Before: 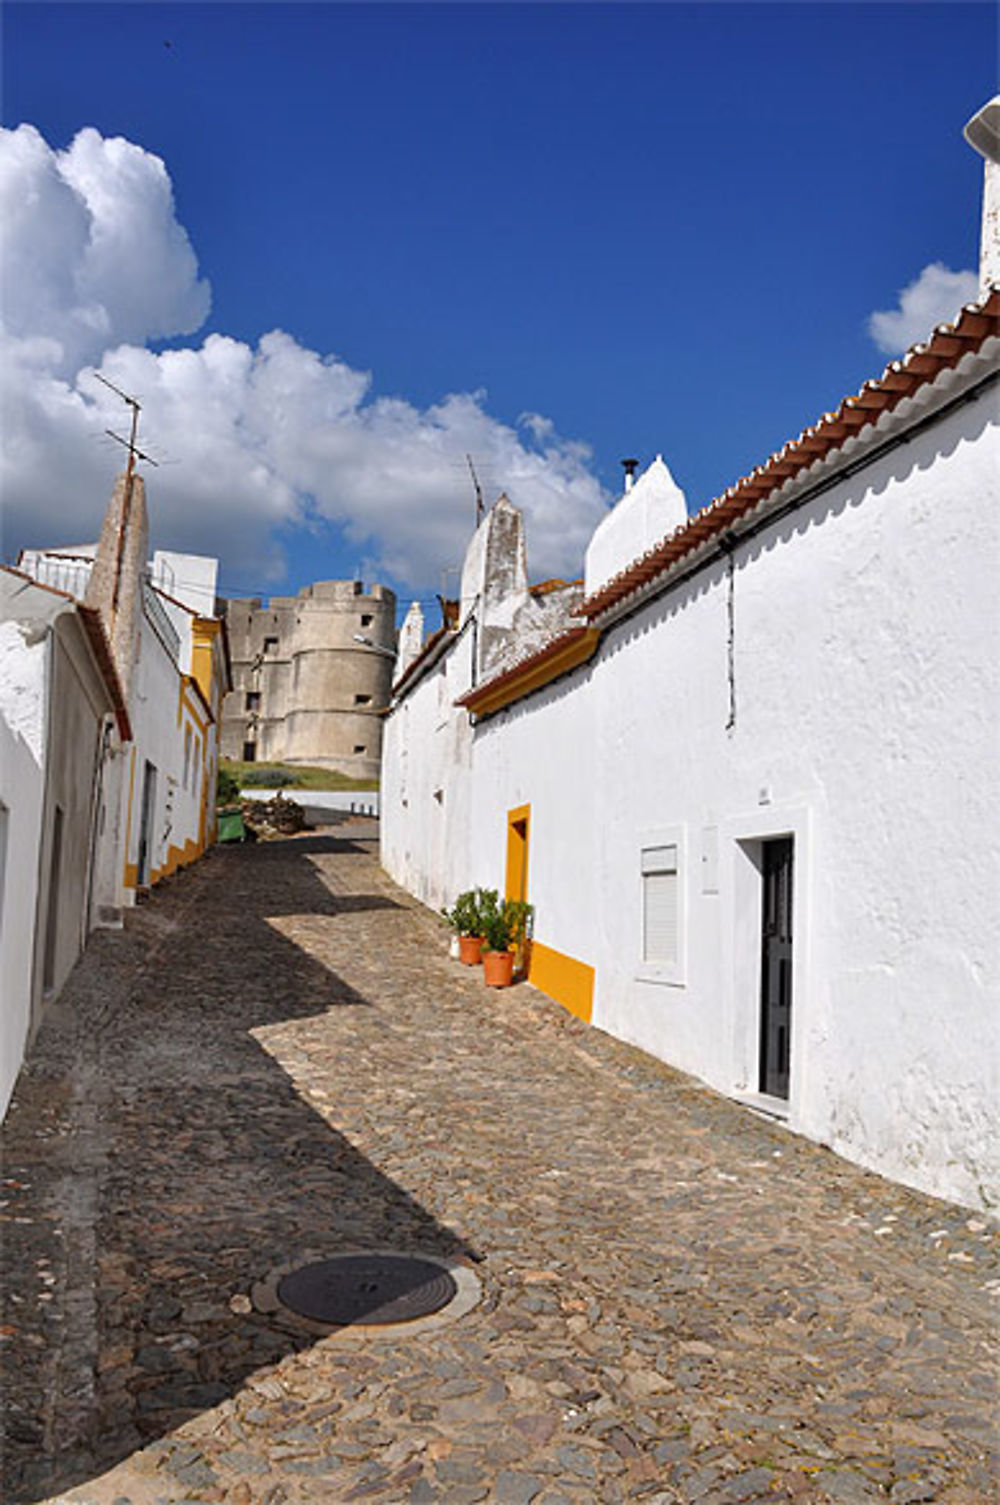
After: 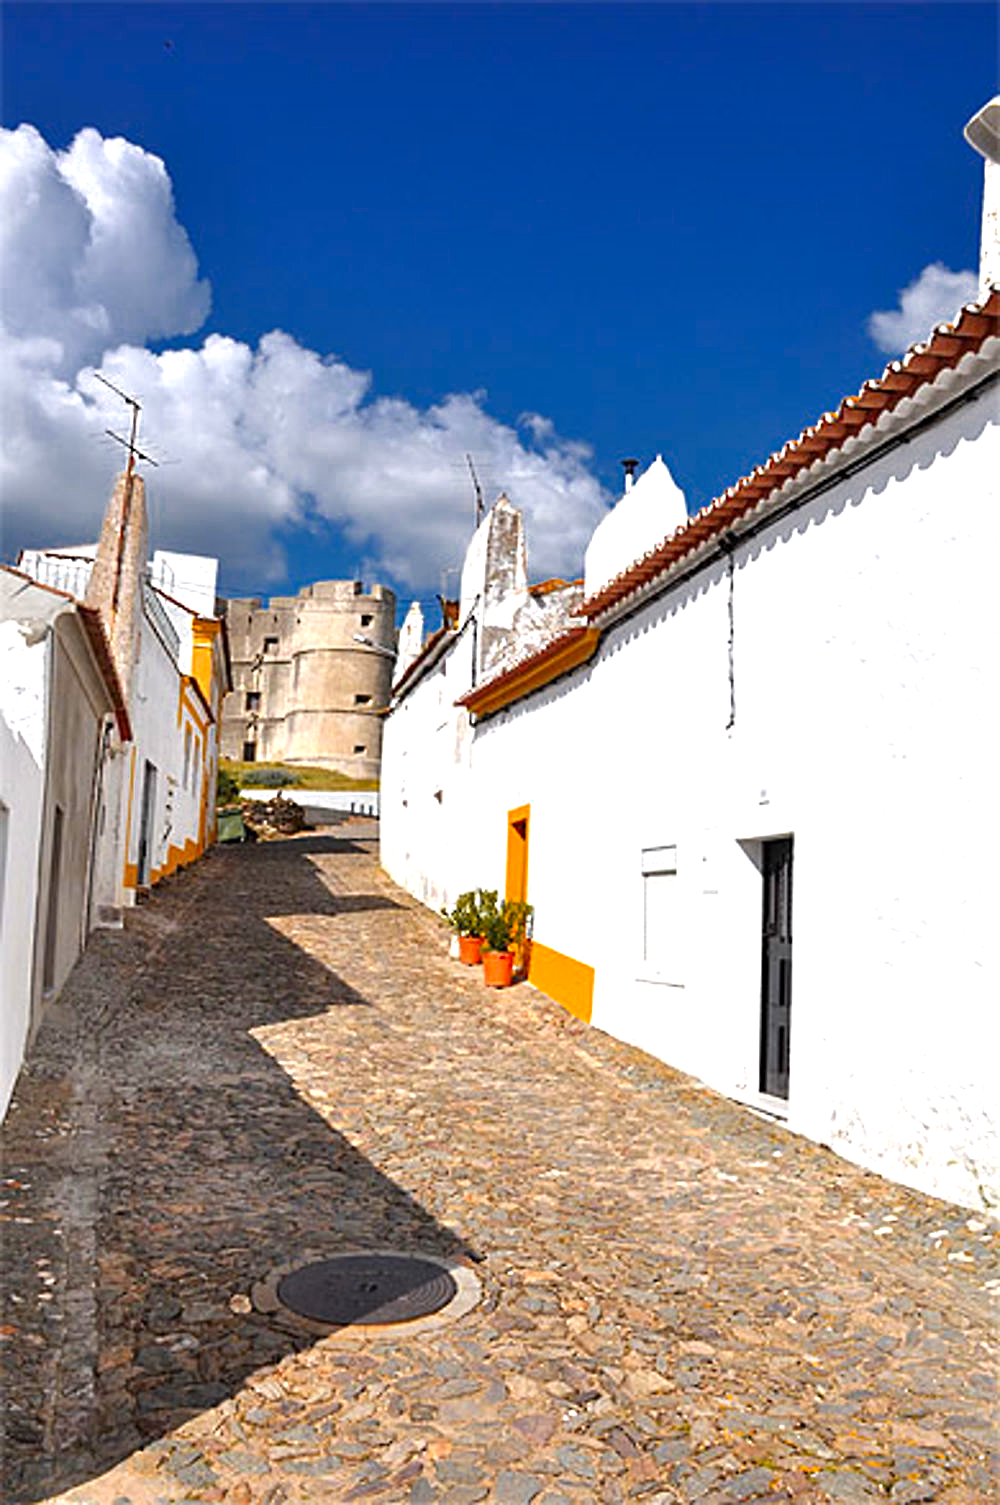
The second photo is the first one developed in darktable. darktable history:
exposure: black level correction 0, exposure 0.7 EV, compensate exposure bias true, compensate highlight preservation false
color zones: curves: ch0 [(0, 0.499) (0.143, 0.5) (0.286, 0.5) (0.429, 0.476) (0.571, 0.284) (0.714, 0.243) (0.857, 0.449) (1, 0.499)]; ch1 [(0, 0.532) (0.143, 0.645) (0.286, 0.696) (0.429, 0.211) (0.571, 0.504) (0.714, 0.493) (0.857, 0.495) (1, 0.532)]; ch2 [(0, 0.5) (0.143, 0.5) (0.286, 0.427) (0.429, 0.324) (0.571, 0.5) (0.714, 0.5) (0.857, 0.5) (1, 0.5)]
sharpen: radius 2.529, amount 0.323
